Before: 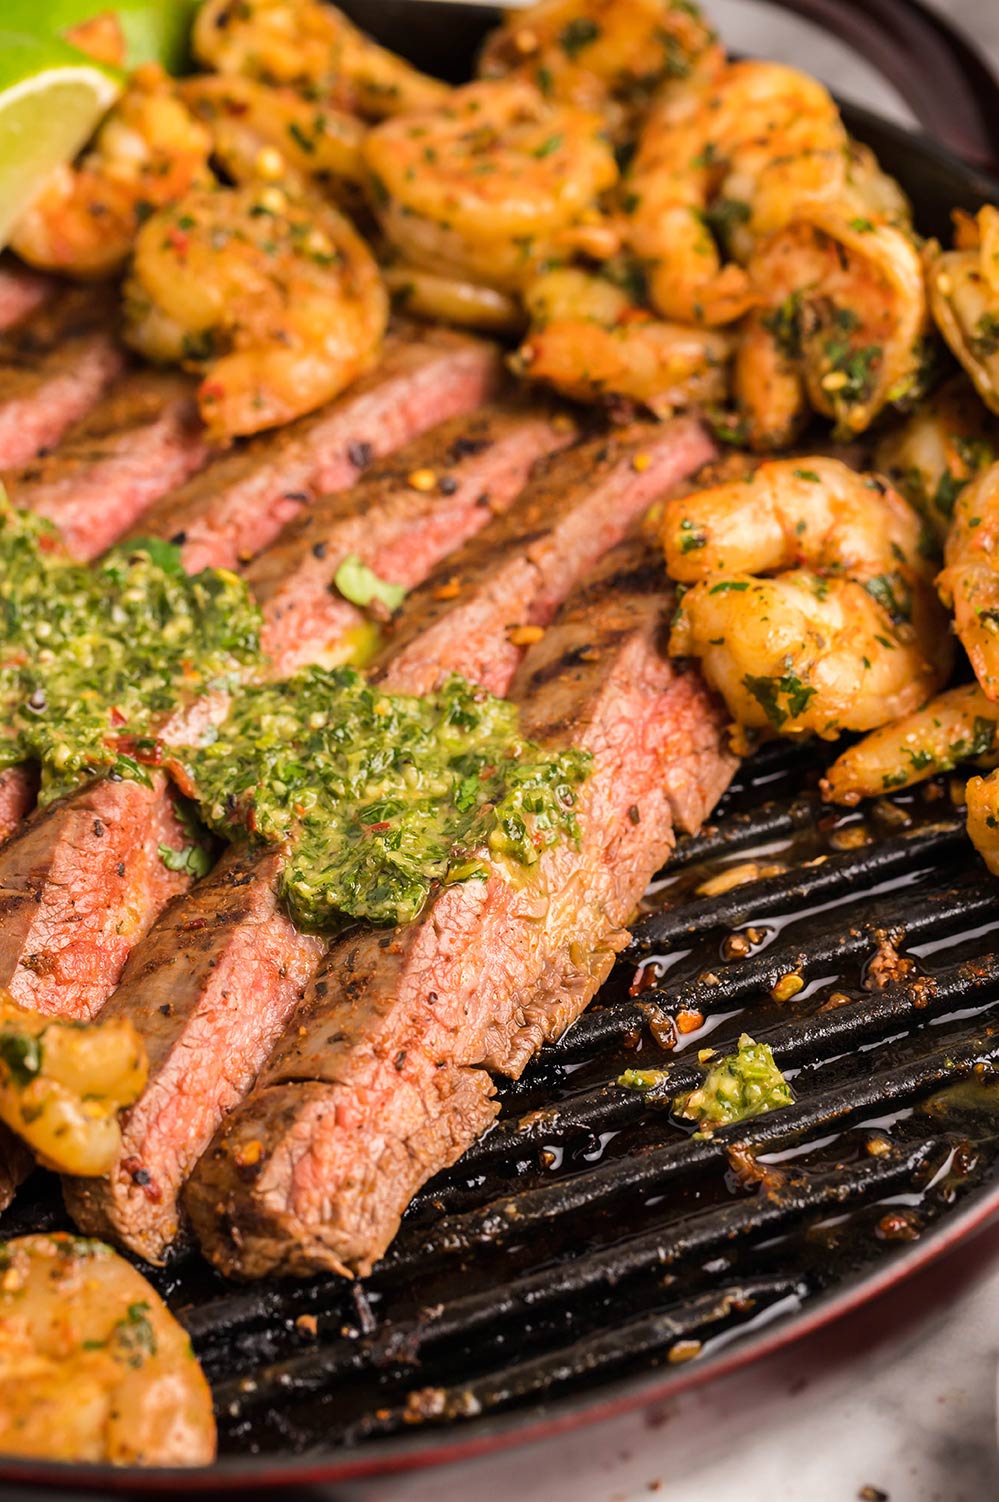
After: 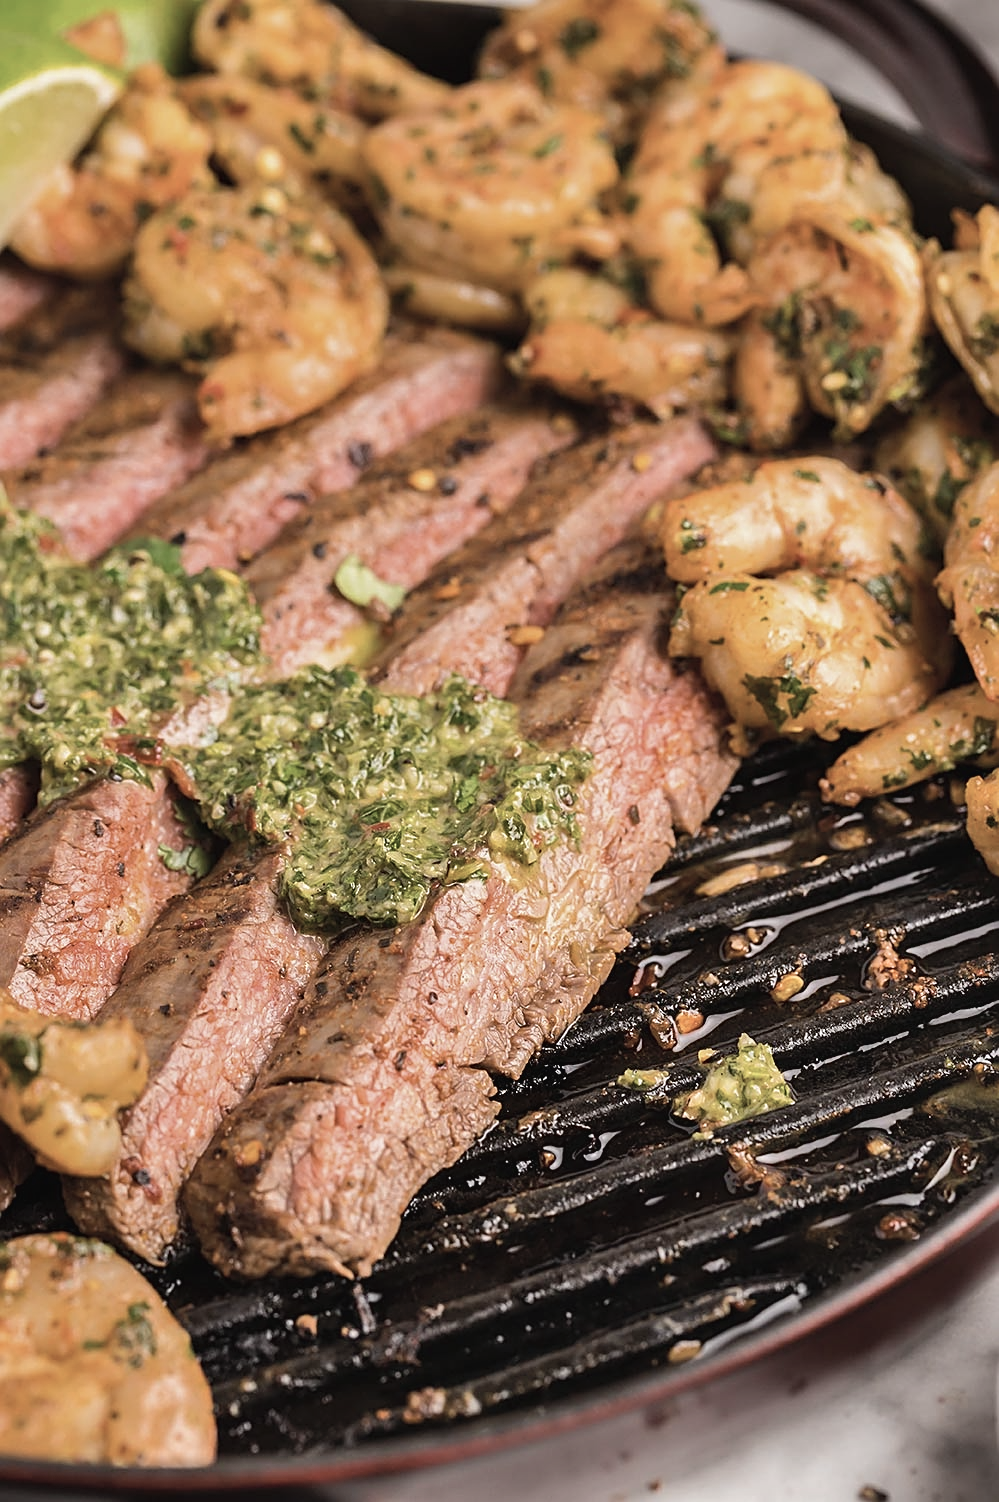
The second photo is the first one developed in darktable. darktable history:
shadows and highlights: low approximation 0.01, soften with gaussian
sharpen: on, module defaults
contrast brightness saturation: contrast -0.046, saturation -0.405
